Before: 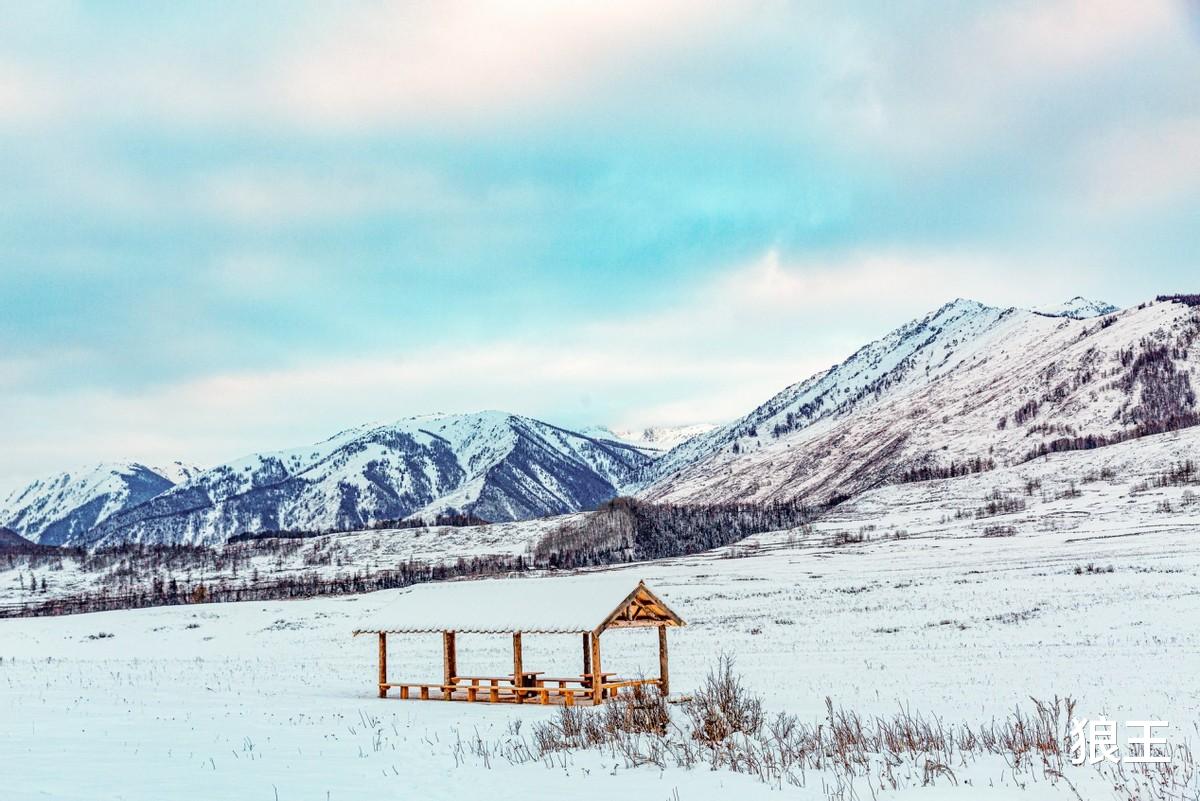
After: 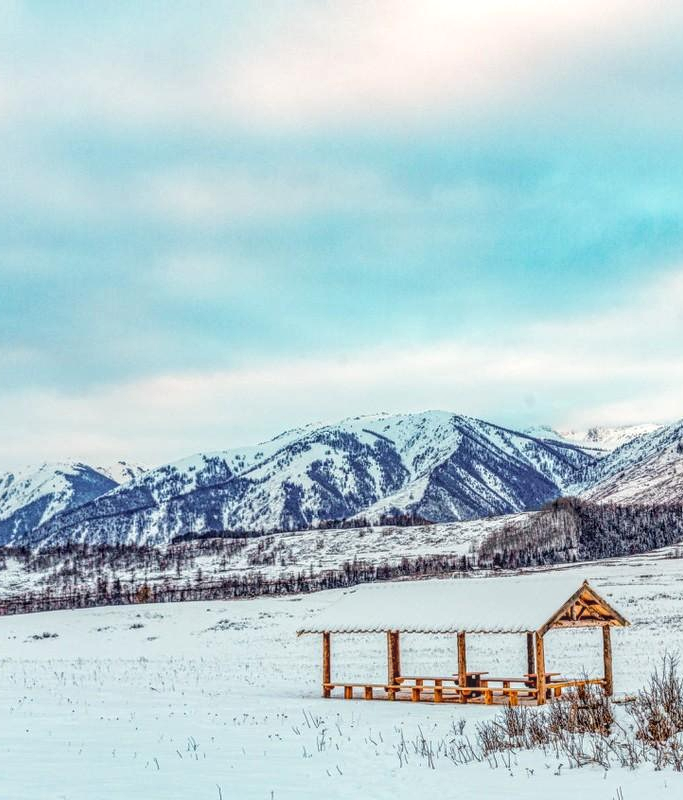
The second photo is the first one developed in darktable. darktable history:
local contrast: highlights 6%, shadows 1%, detail 133%
crop: left 4.699%, right 38.339%
